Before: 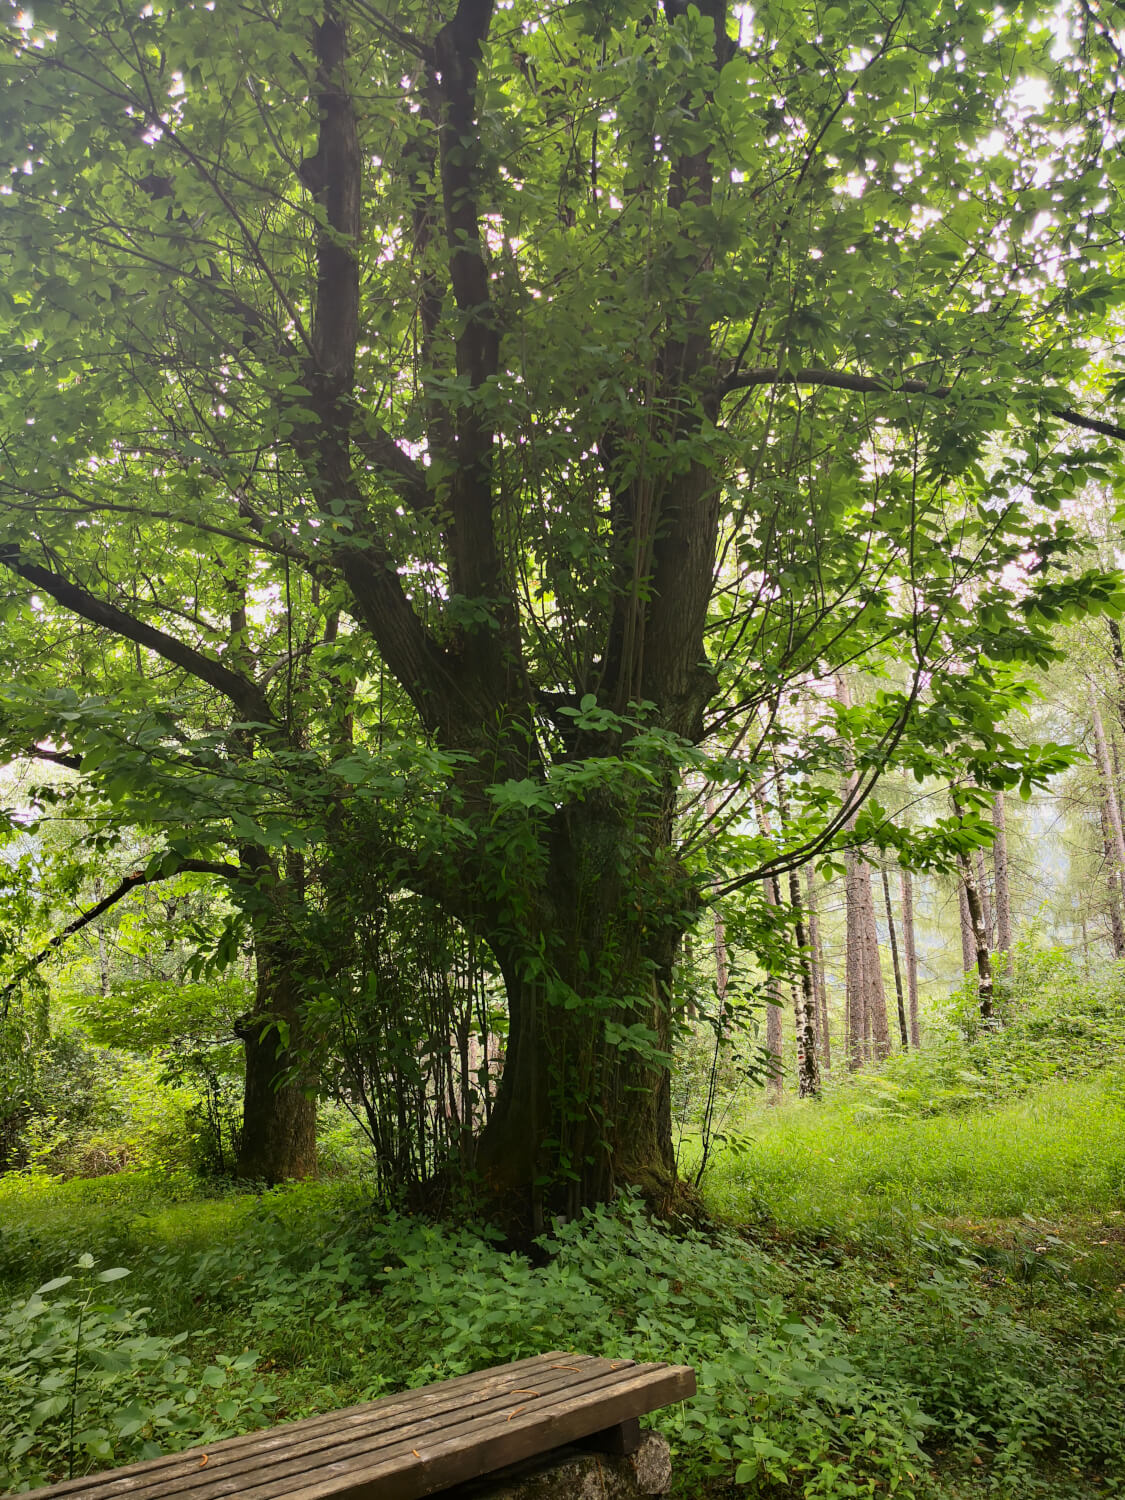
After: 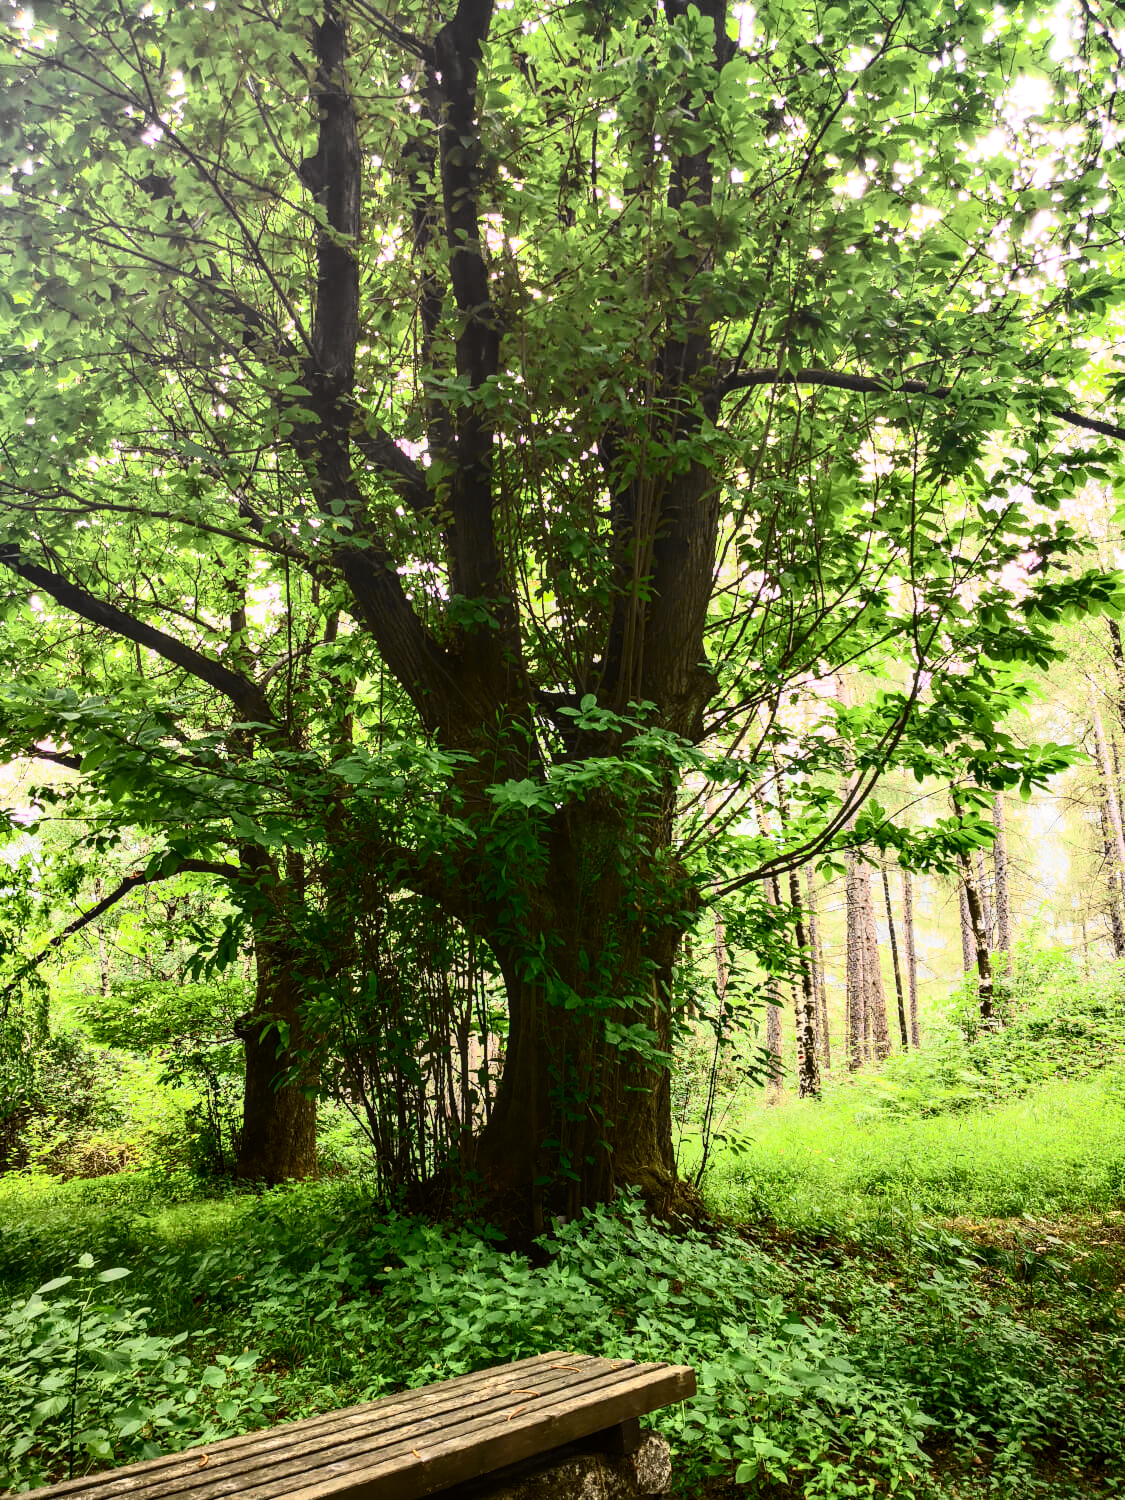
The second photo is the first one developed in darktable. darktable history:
tone curve: curves: ch0 [(0, 0) (0.055, 0.057) (0.258, 0.307) (0.434, 0.543) (0.517, 0.657) (0.745, 0.874) (1, 1)]; ch1 [(0, 0) (0.346, 0.307) (0.418, 0.383) (0.46, 0.439) (0.482, 0.493) (0.502, 0.503) (0.517, 0.514) (0.55, 0.561) (0.588, 0.603) (0.646, 0.688) (1, 1)]; ch2 [(0, 0) (0.346, 0.34) (0.431, 0.45) (0.485, 0.499) (0.5, 0.503) (0.527, 0.525) (0.545, 0.562) (0.679, 0.706) (1, 1)], color space Lab, independent channels, preserve colors none
local contrast: on, module defaults
contrast brightness saturation: contrast 0.28
